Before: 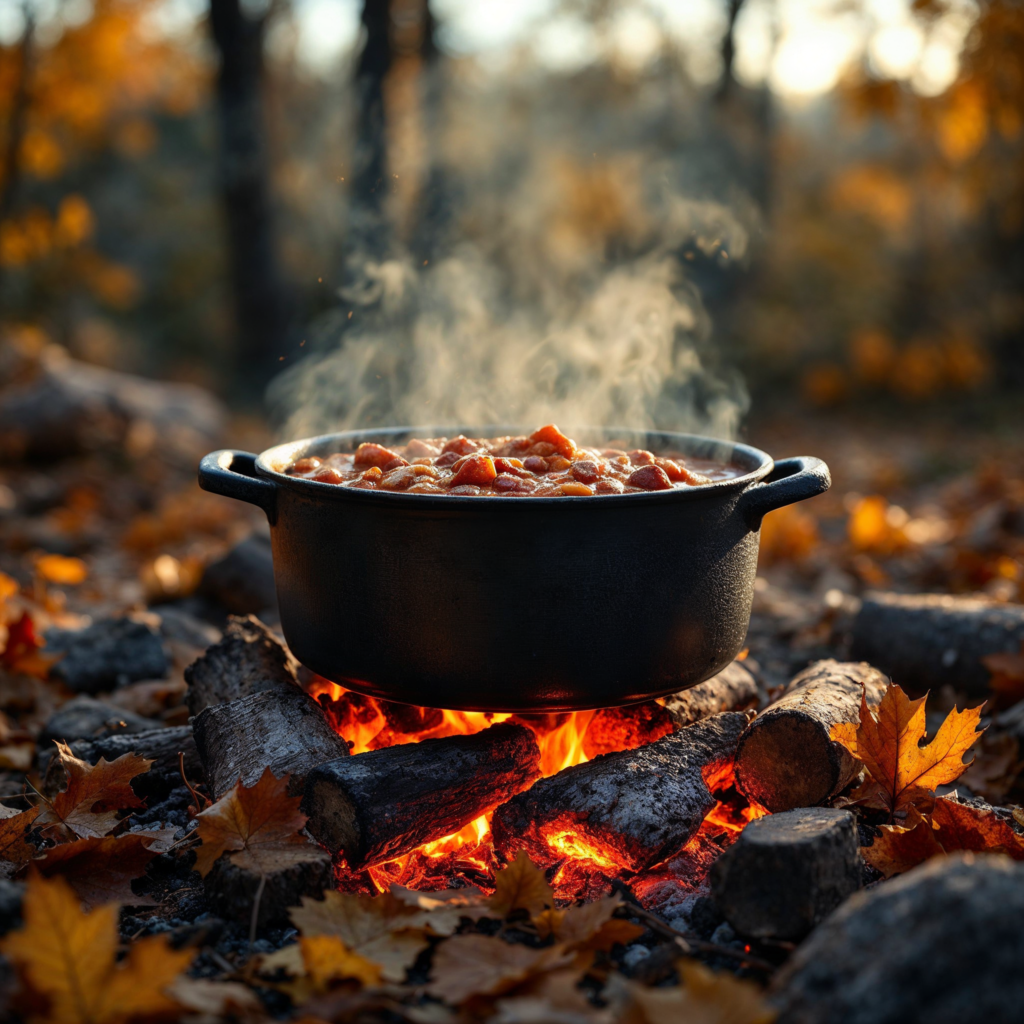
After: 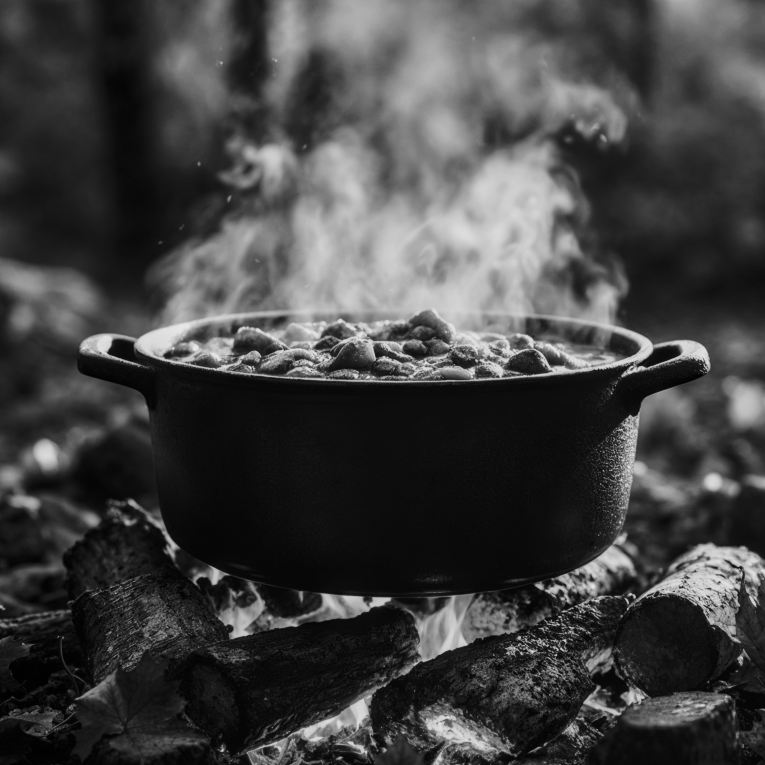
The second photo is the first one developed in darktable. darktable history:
crop and rotate: left 11.831%, top 11.346%, right 13.429%, bottom 13.899%
contrast brightness saturation: contrast 0.15, brightness -0.01, saturation 0.1
color balance rgb: linear chroma grading › global chroma 25%, perceptual saturation grading › global saturation 50%
tone curve: curves: ch0 [(0, 0.019) (0.204, 0.162) (0.491, 0.519) (0.748, 0.765) (1, 0.919)]; ch1 [(0, 0) (0.201, 0.113) (0.372, 0.282) (0.443, 0.434) (0.496, 0.504) (0.566, 0.585) (0.761, 0.803) (1, 1)]; ch2 [(0, 0) (0.434, 0.447) (0.483, 0.487) (0.555, 0.563) (0.697, 0.68) (1, 1)], color space Lab, independent channels, preserve colors none
local contrast: on, module defaults
color calibration: illuminant as shot in camera, x 0.379, y 0.396, temperature 4138.76 K
monochrome: on, module defaults
